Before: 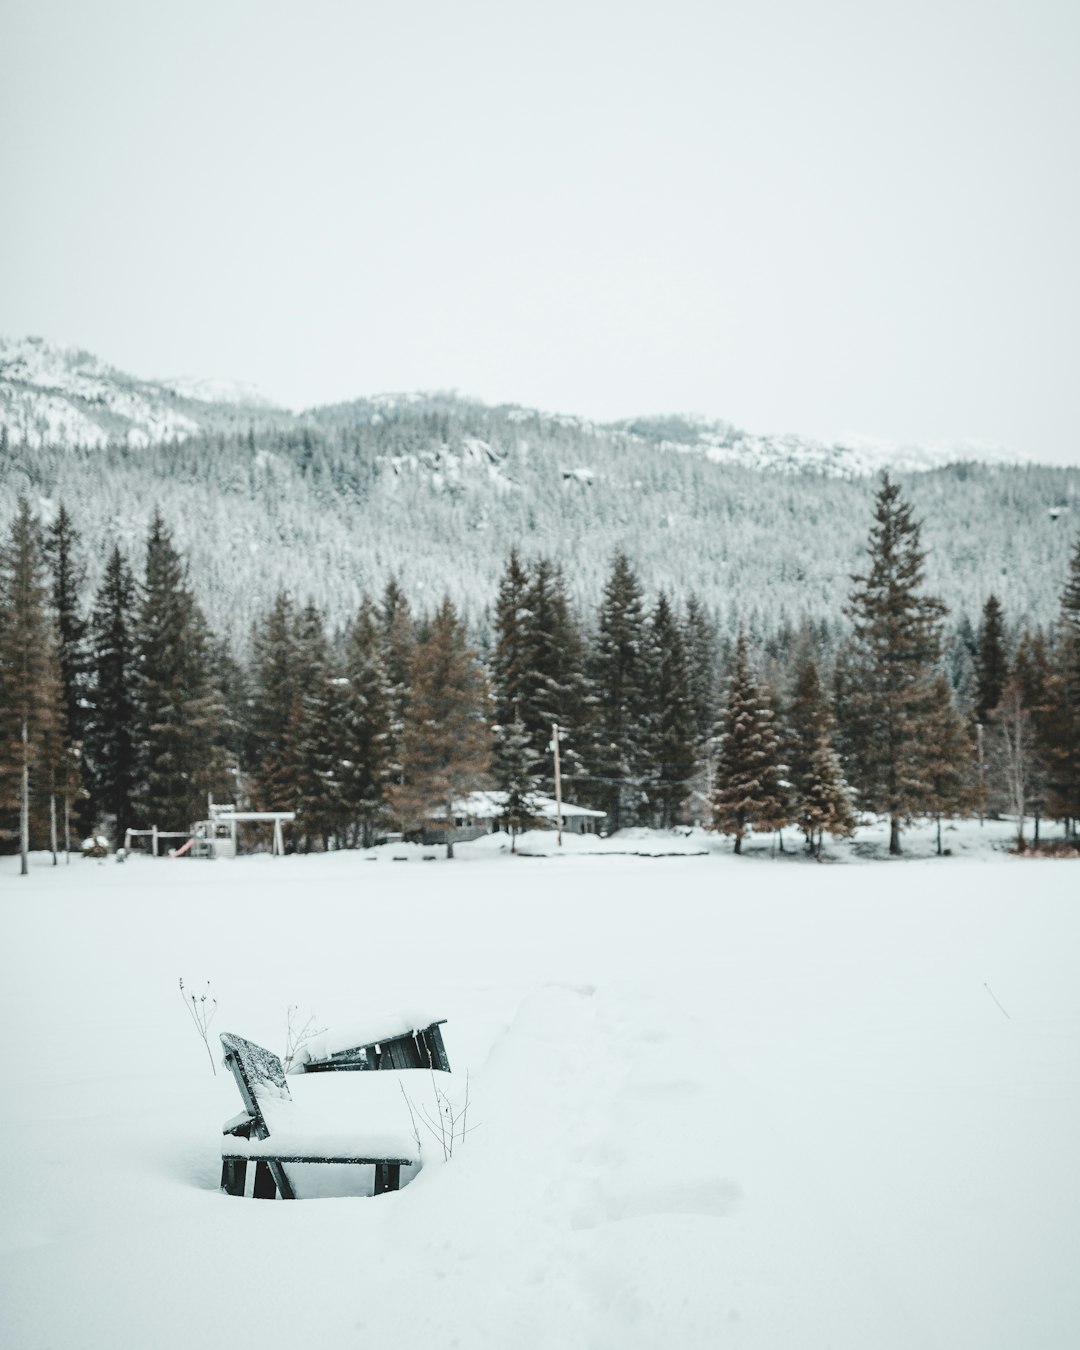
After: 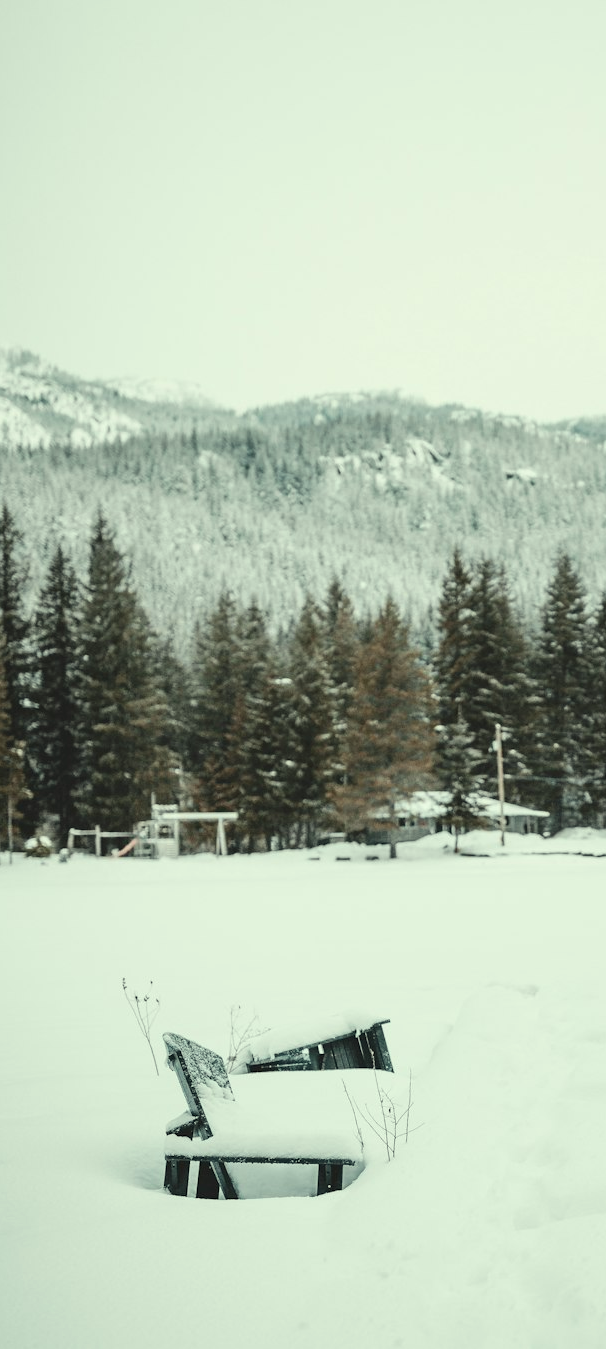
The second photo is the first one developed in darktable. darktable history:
crop: left 5.347%, right 38.525%
color correction: highlights a* -5.87, highlights b* 11.25
